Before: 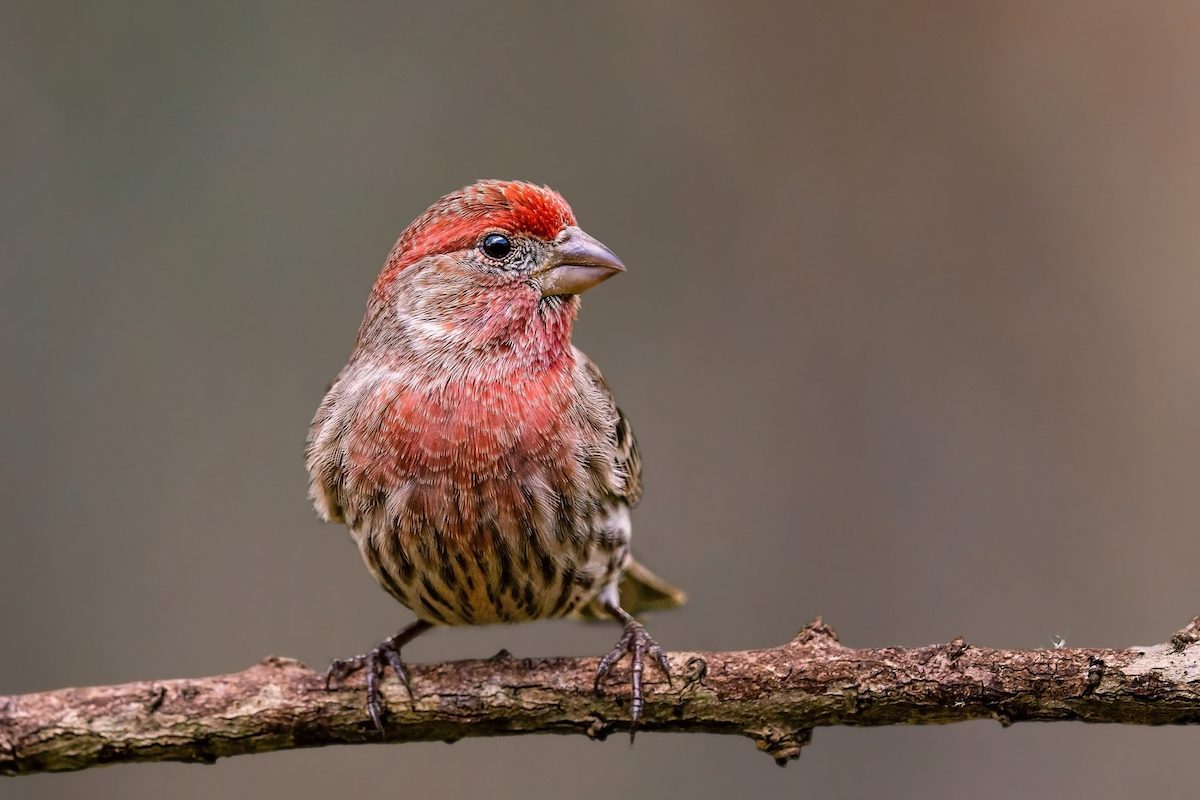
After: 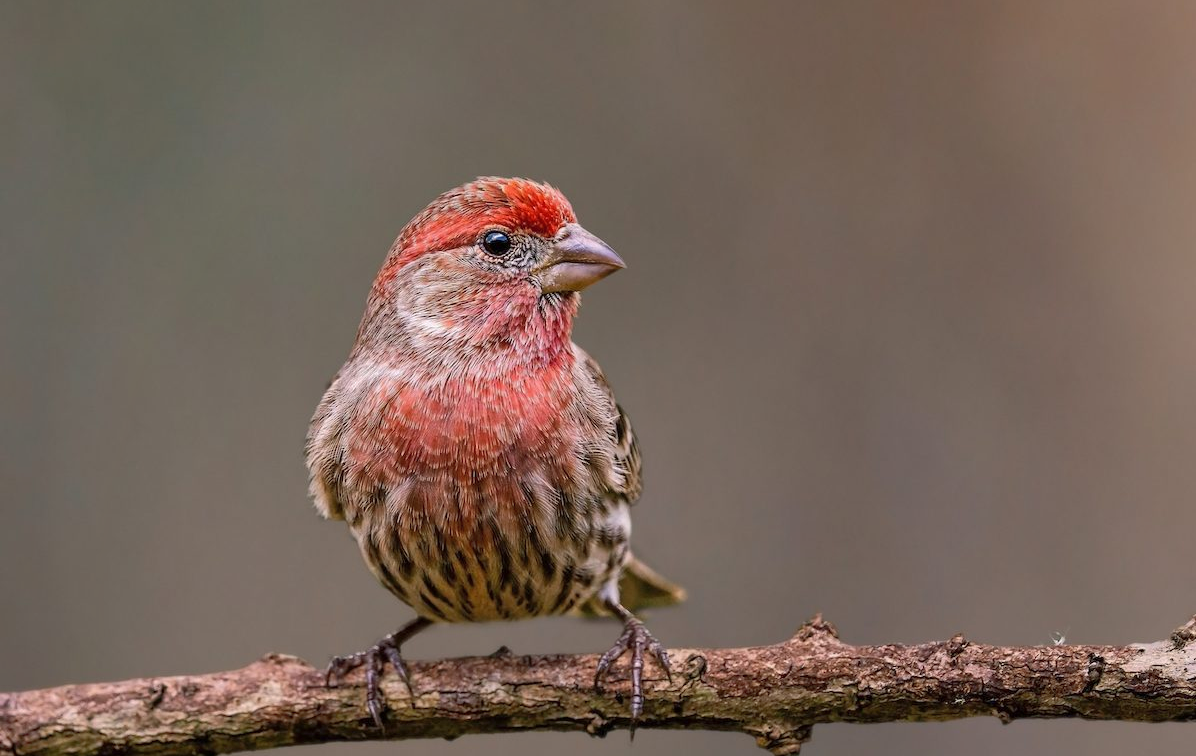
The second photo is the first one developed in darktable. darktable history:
crop: top 0.448%, right 0.264%, bottom 5.045%
shadows and highlights: on, module defaults
